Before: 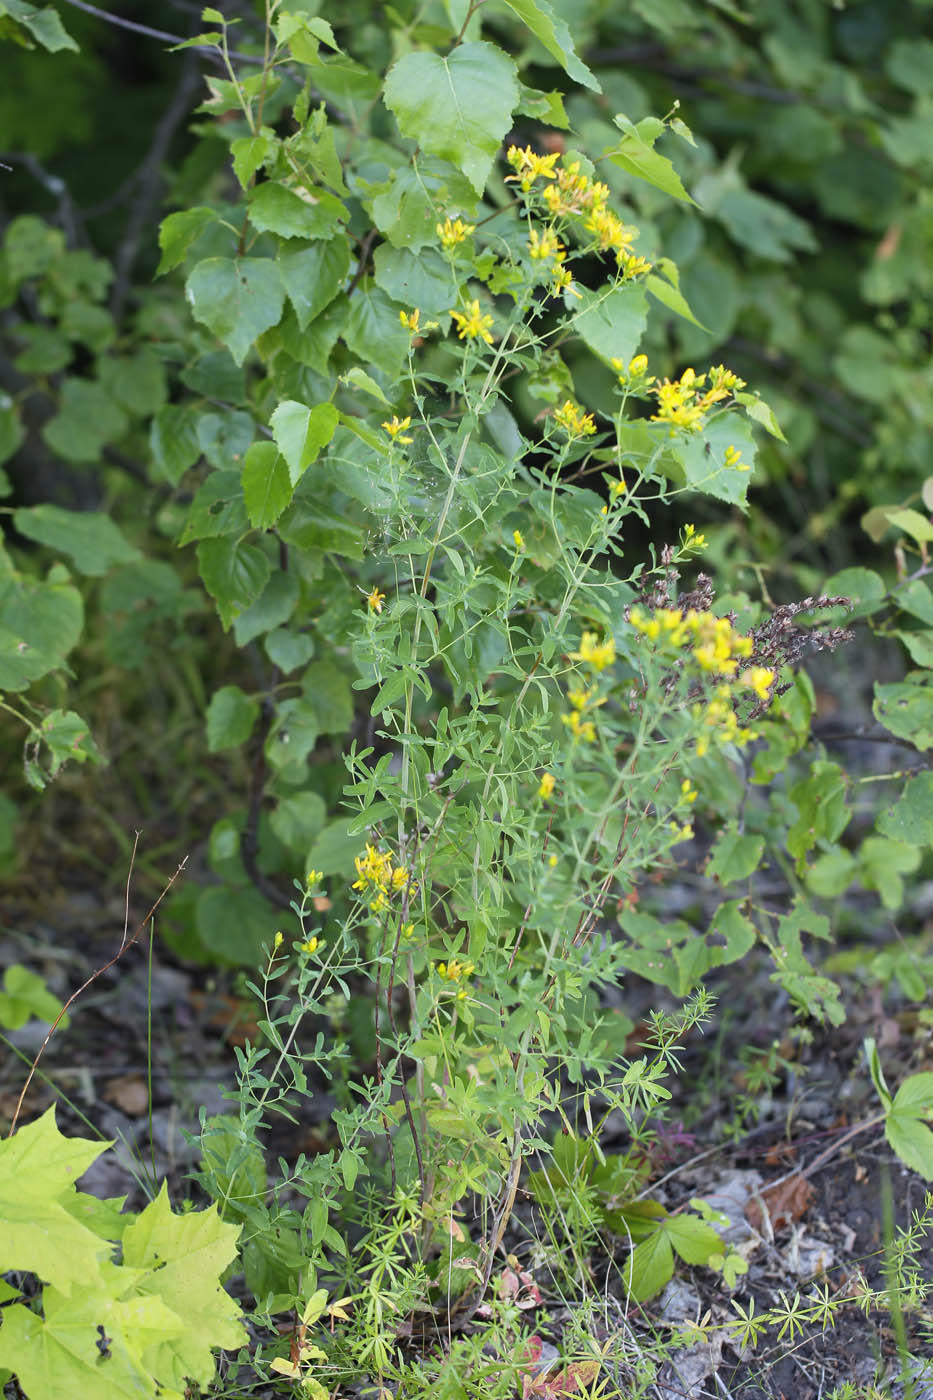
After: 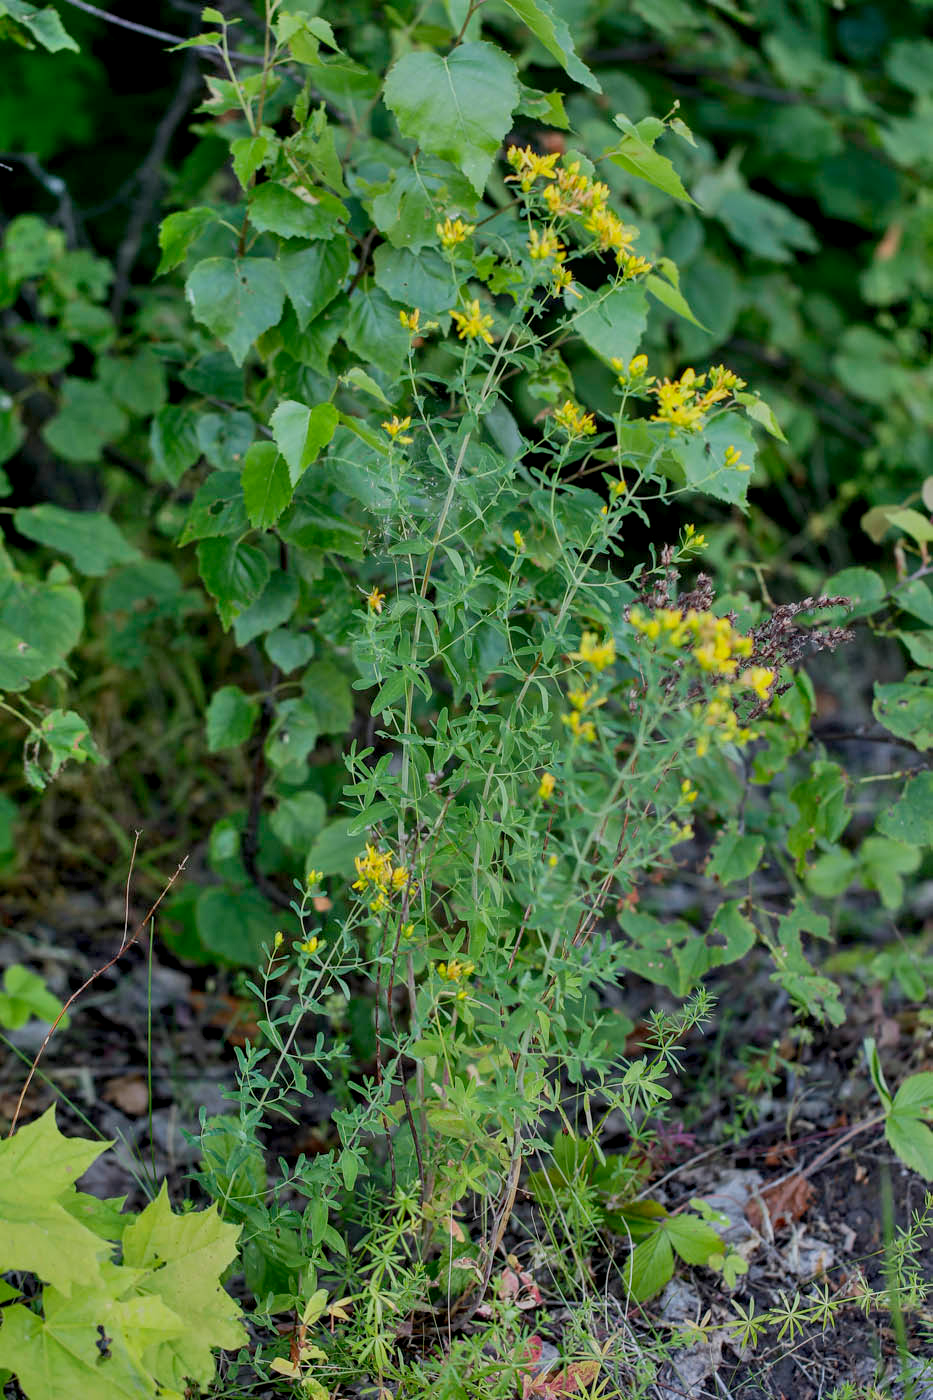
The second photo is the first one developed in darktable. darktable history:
exposure: black level correction 0.009, exposure -0.637 EV, compensate highlight preservation false
shadows and highlights: highlights color adjustment 0%, low approximation 0.01, soften with gaussian
local contrast: on, module defaults
